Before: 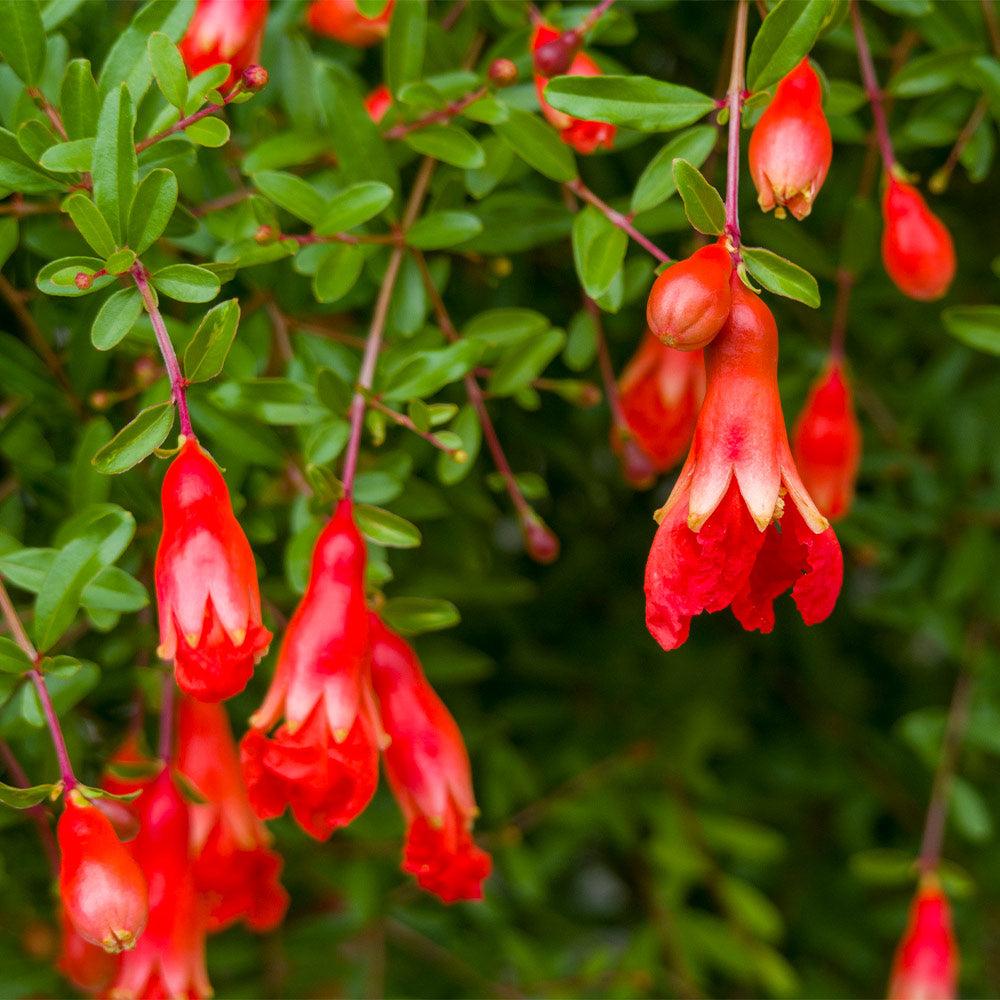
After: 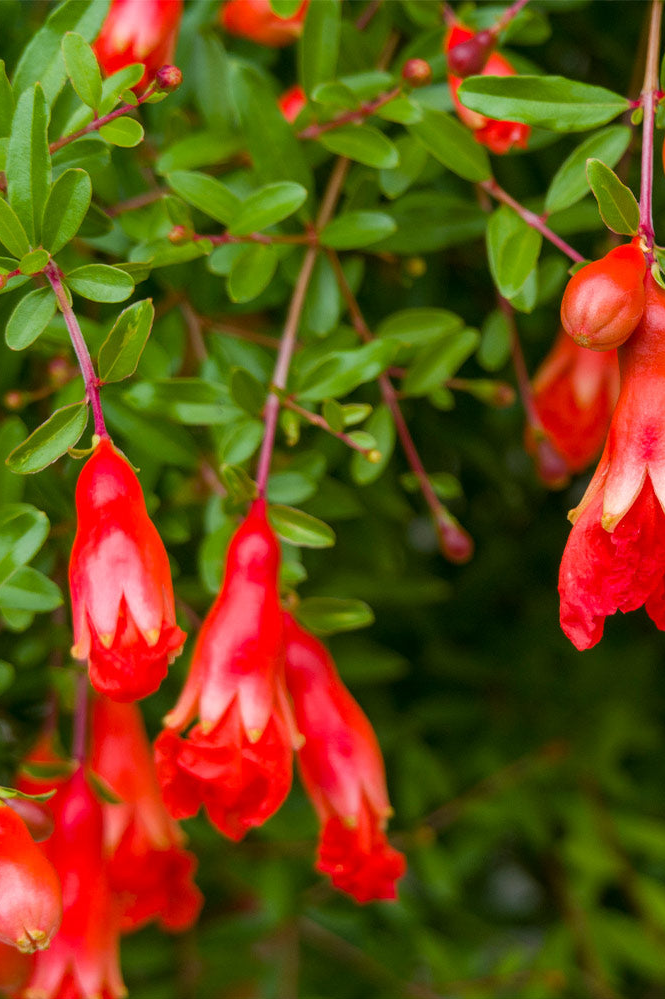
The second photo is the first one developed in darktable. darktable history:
crop and rotate: left 8.642%, right 24.855%
